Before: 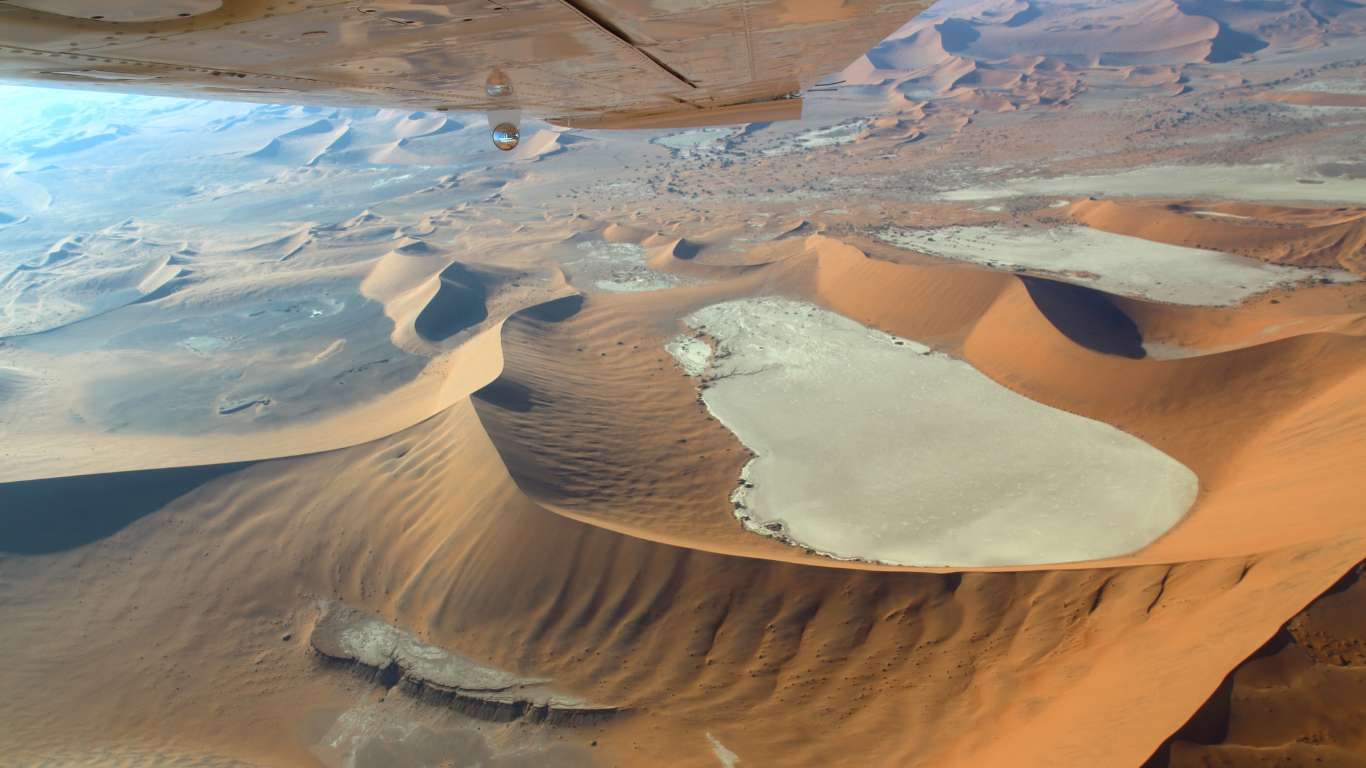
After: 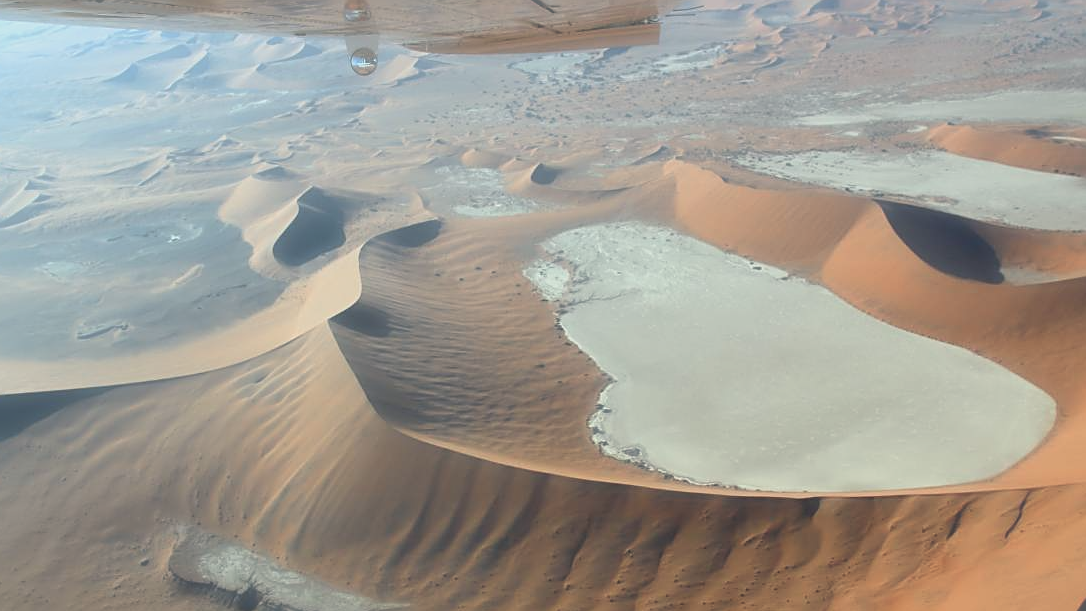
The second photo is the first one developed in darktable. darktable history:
haze removal: strength -0.898, distance 0.224, compatibility mode true, adaptive false
sharpen: on, module defaults
crop and rotate: left 10.414%, top 9.892%, right 10.049%, bottom 10.442%
